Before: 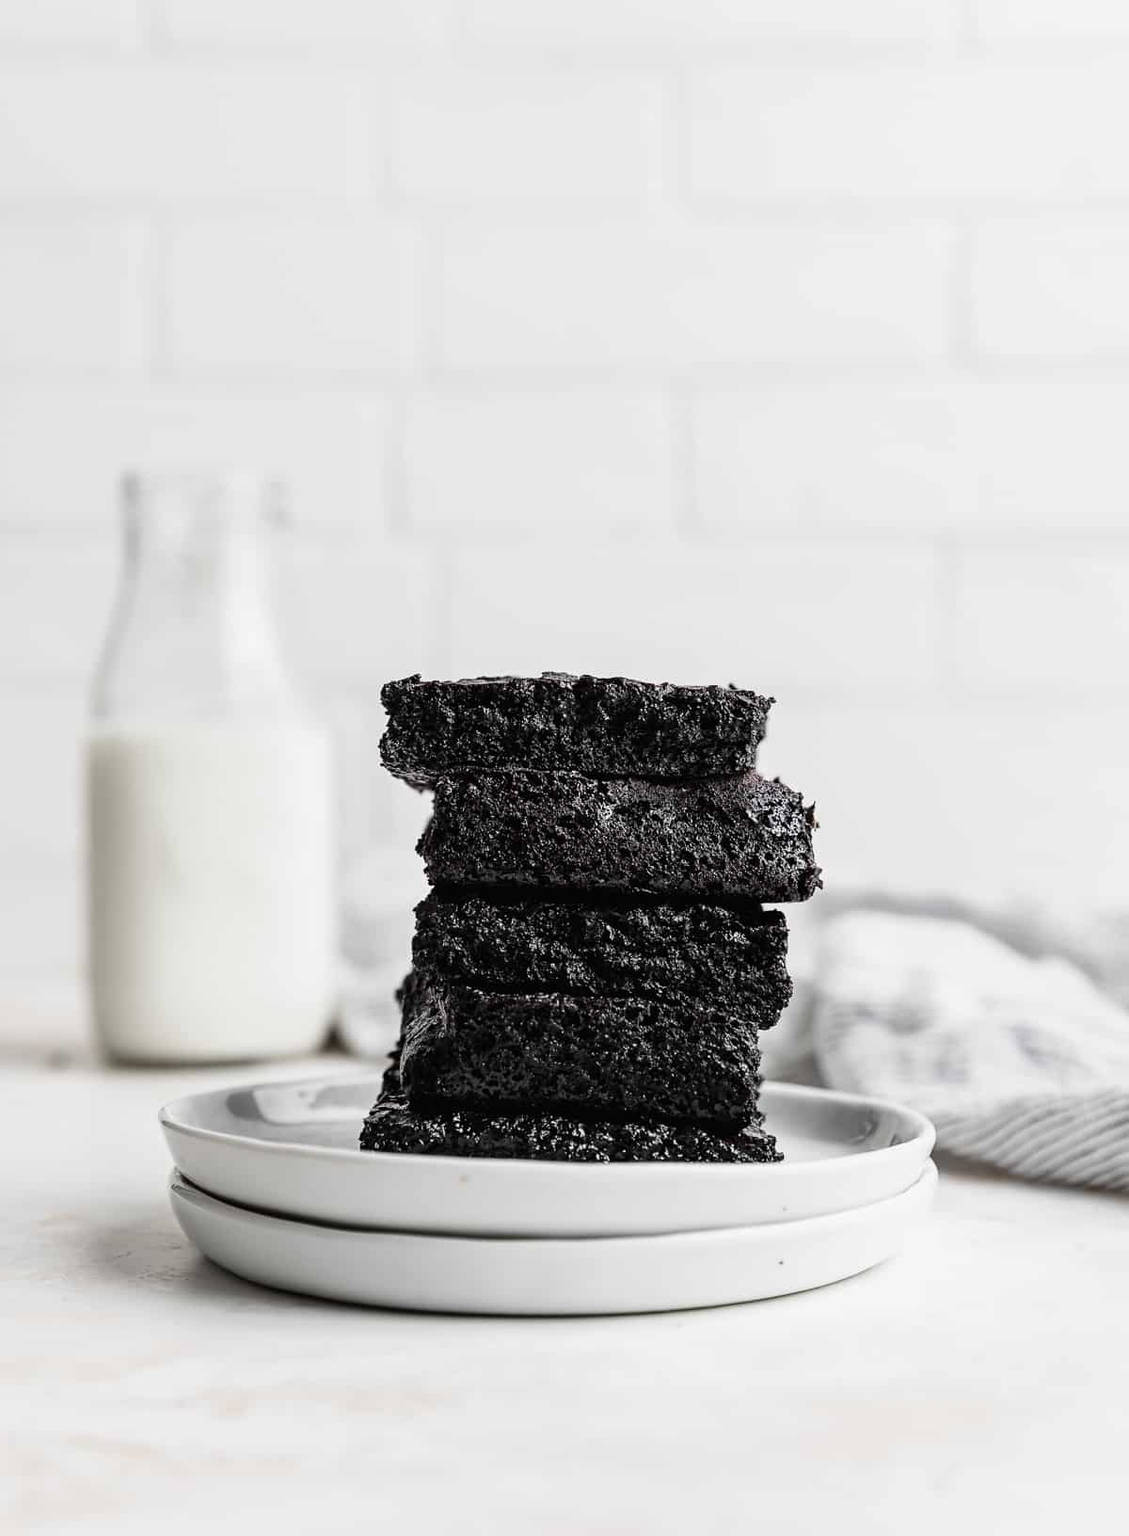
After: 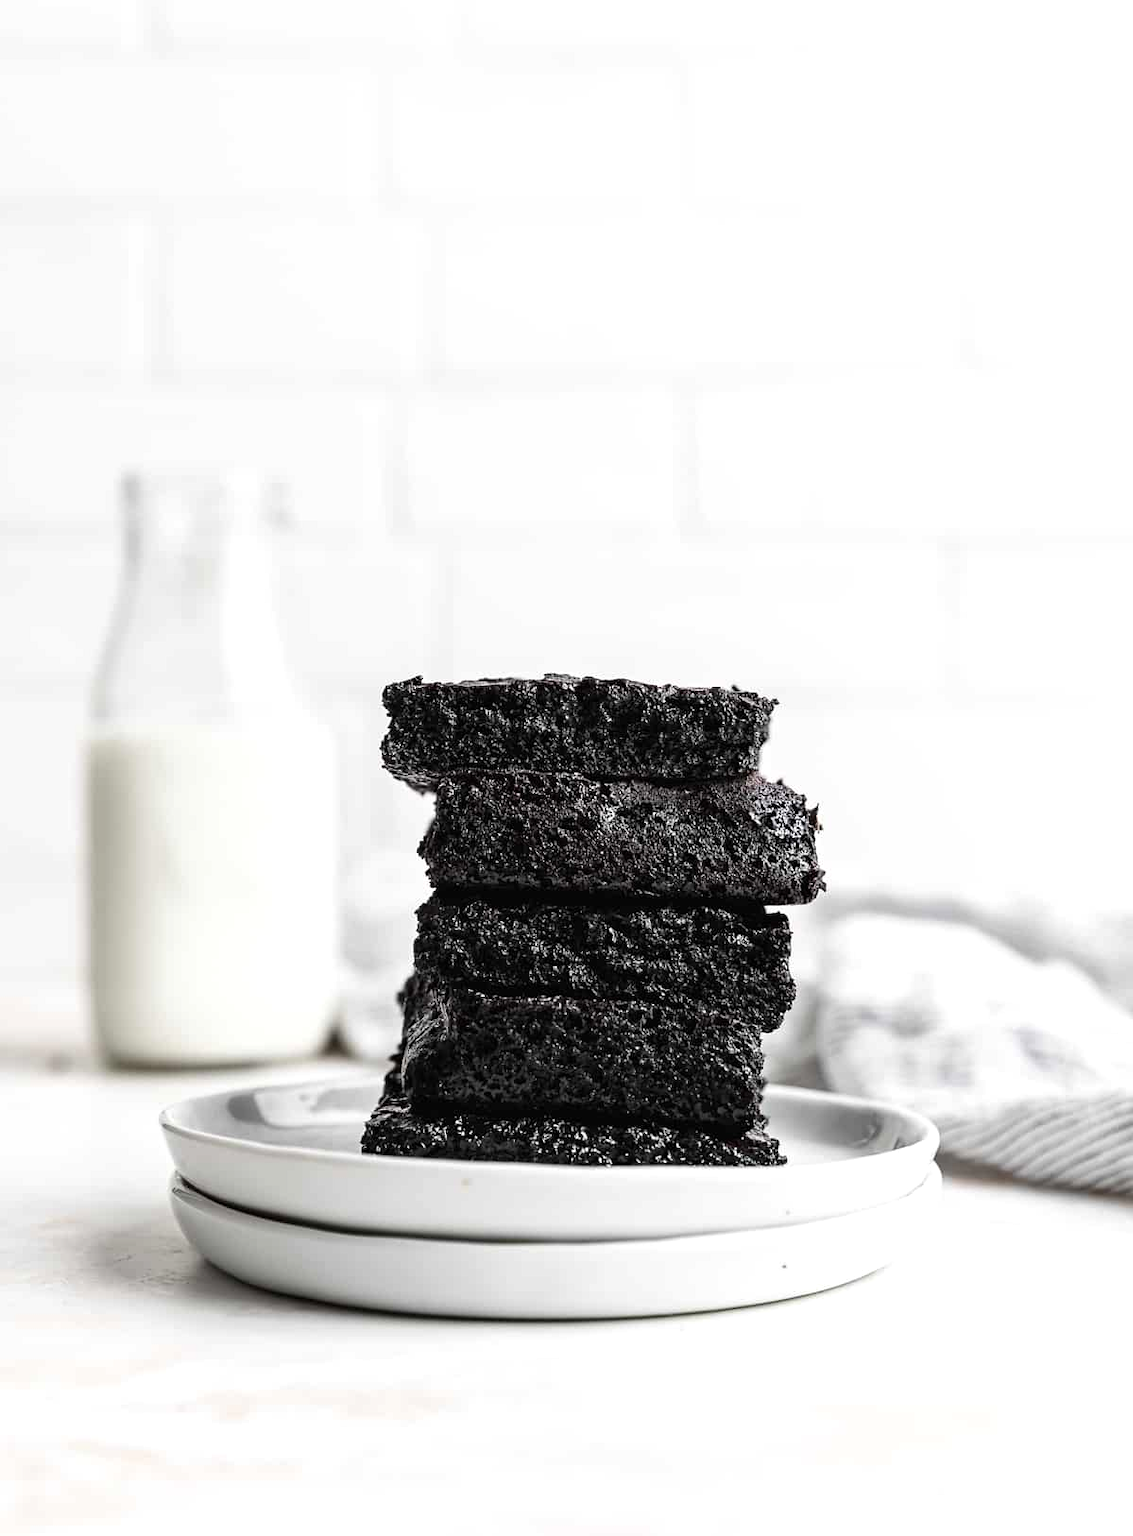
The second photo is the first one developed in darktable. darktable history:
crop: top 0.122%, bottom 0.191%
exposure: exposure 0.298 EV, compensate highlight preservation false
